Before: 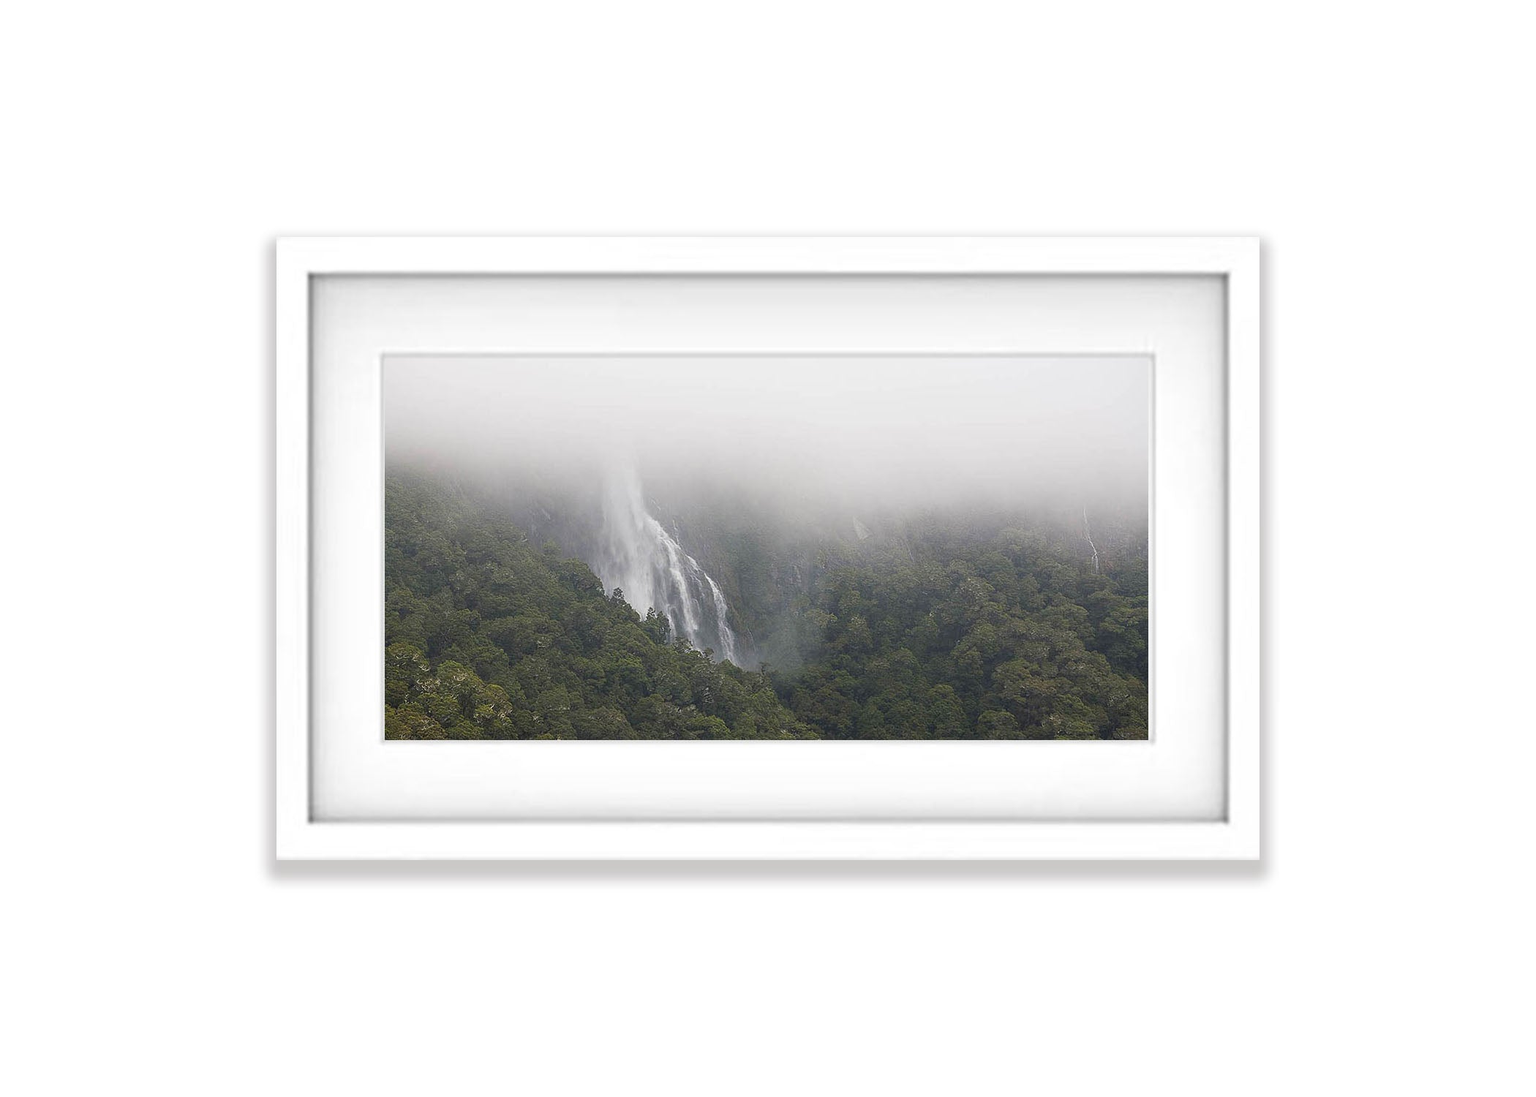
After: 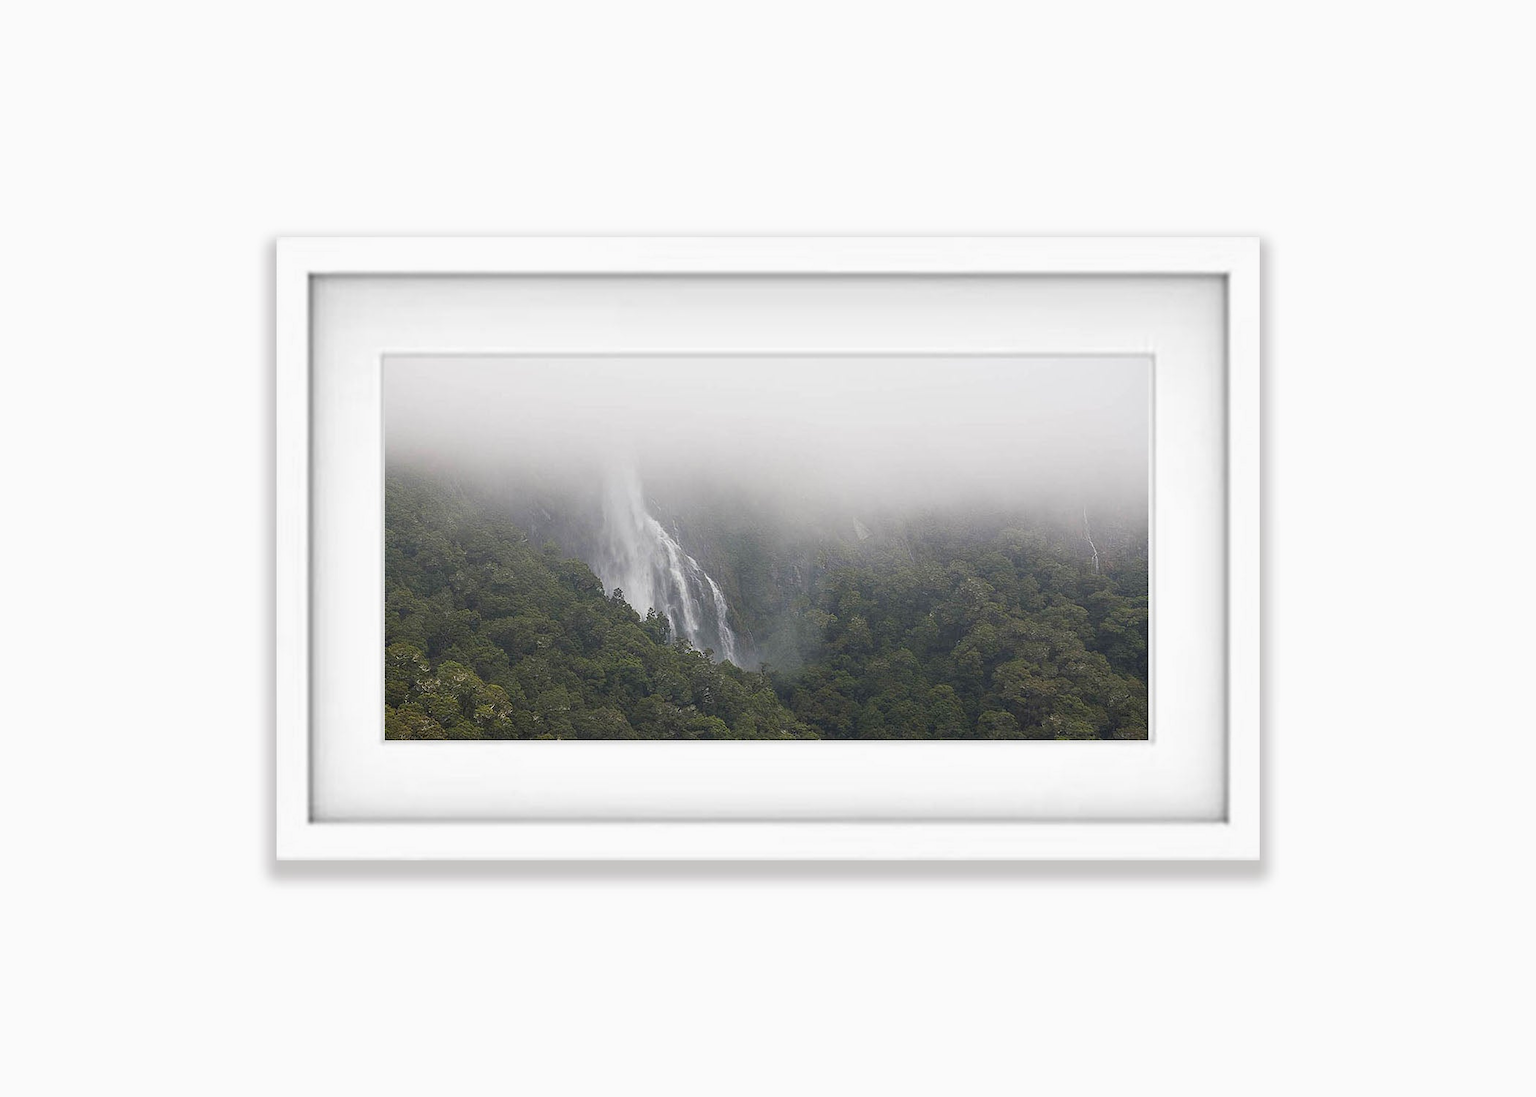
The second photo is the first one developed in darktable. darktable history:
exposure: exposure -0.071 EV, compensate highlight preservation false
